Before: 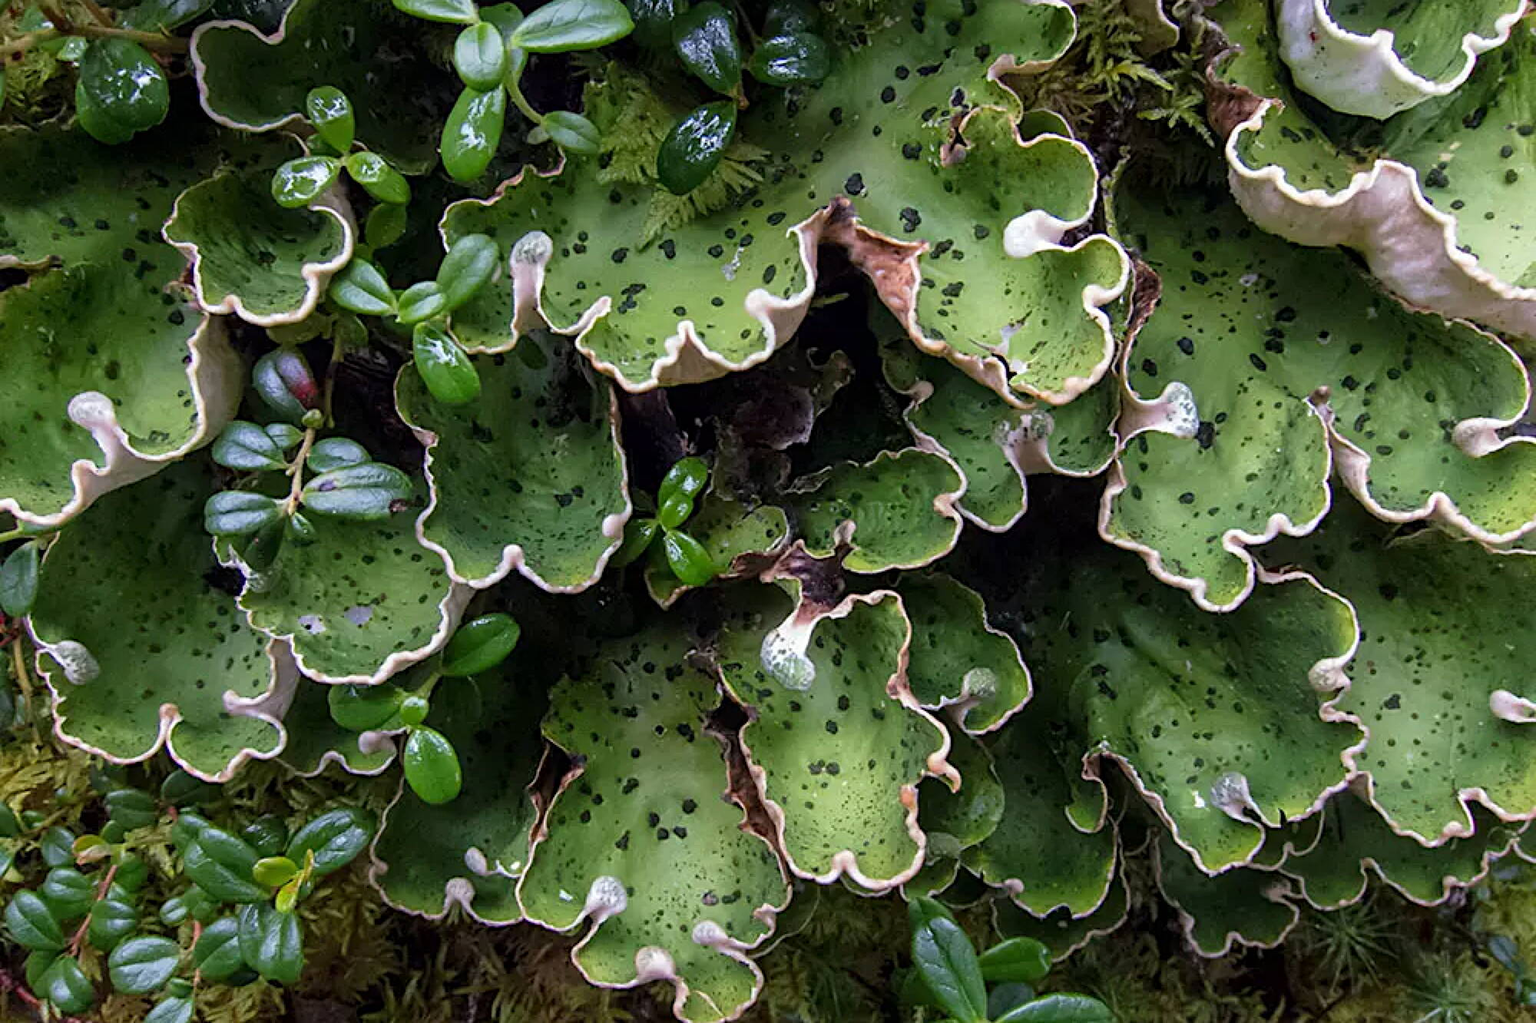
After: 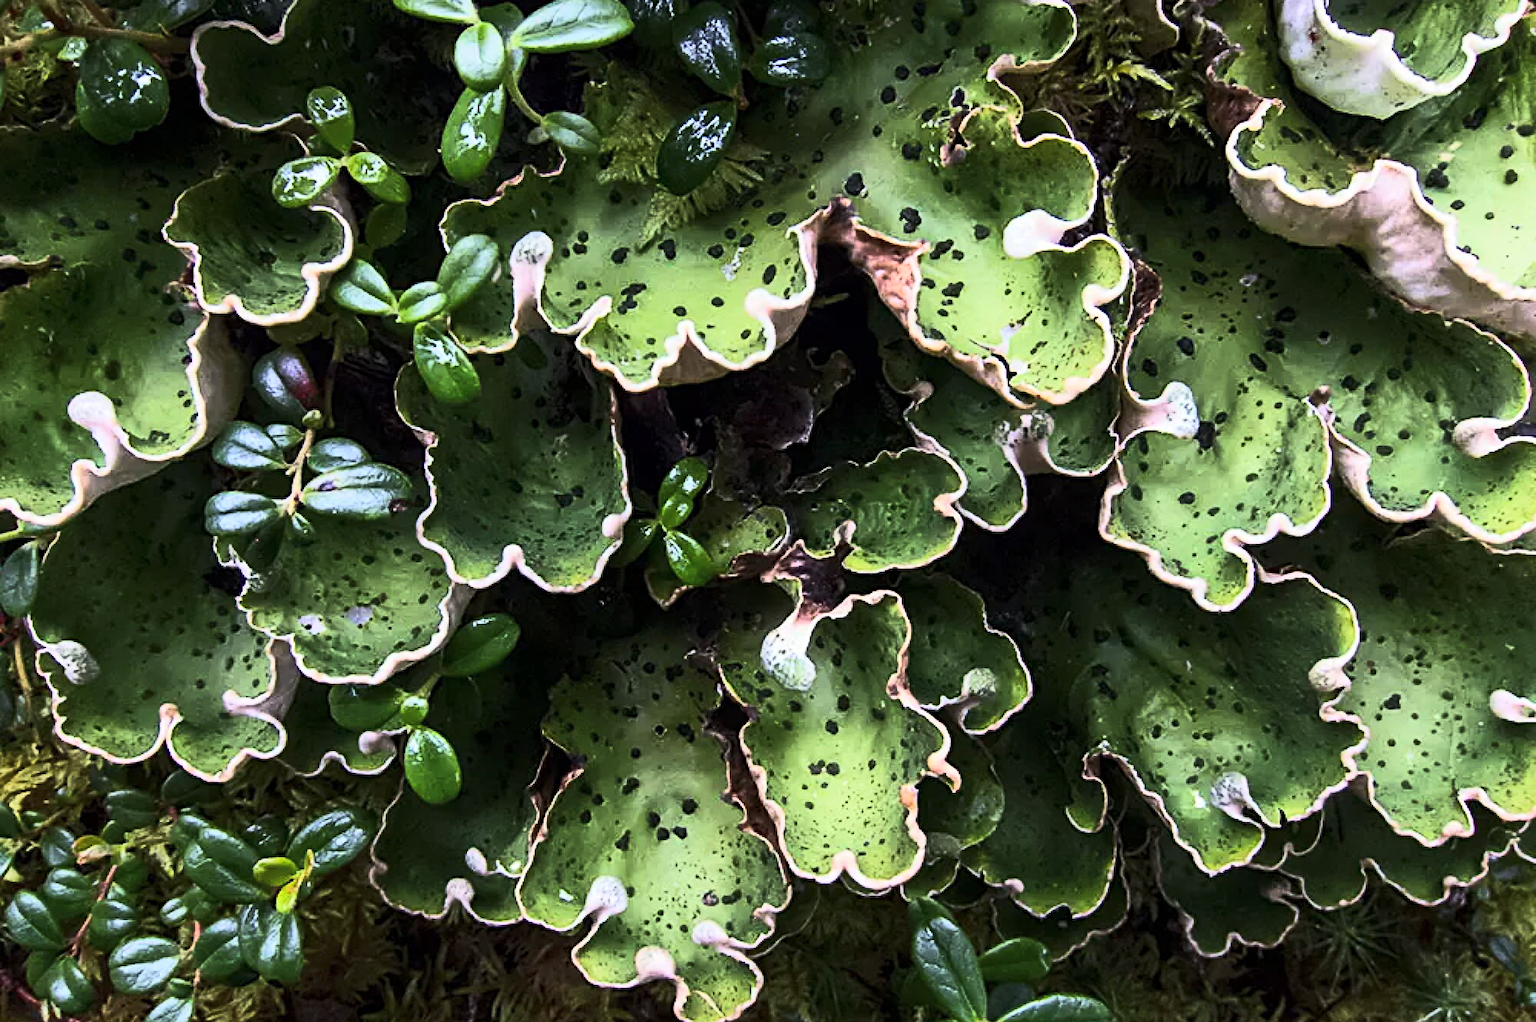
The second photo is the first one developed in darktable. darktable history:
contrast brightness saturation: saturation -0.05
tone curve: curves: ch0 [(0, 0) (0.427, 0.375) (0.616, 0.801) (1, 1)], color space Lab, linked channels, preserve colors none
